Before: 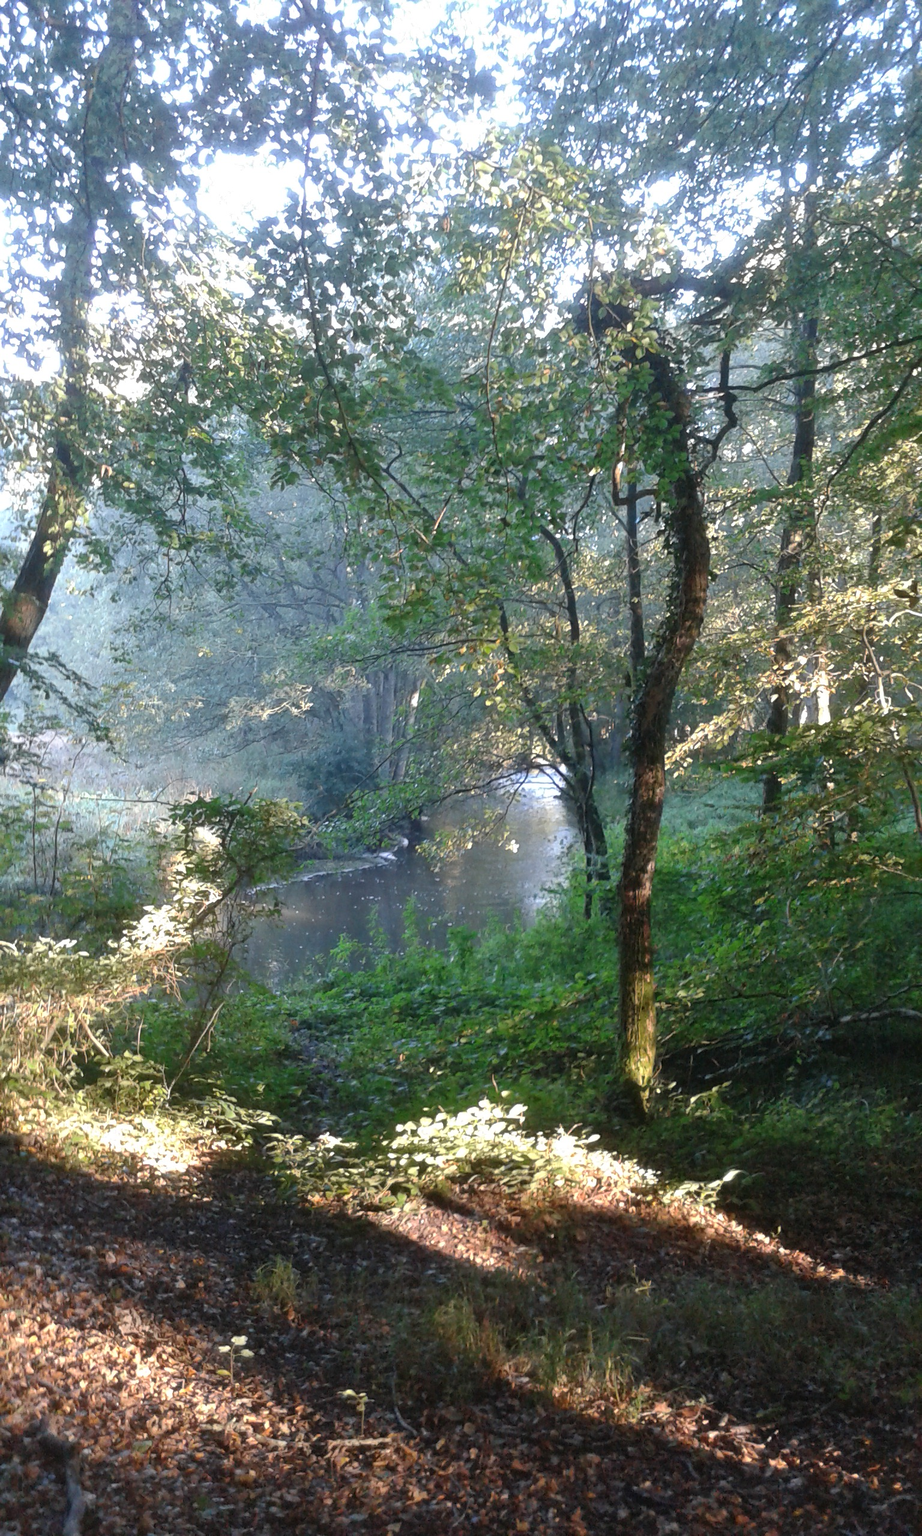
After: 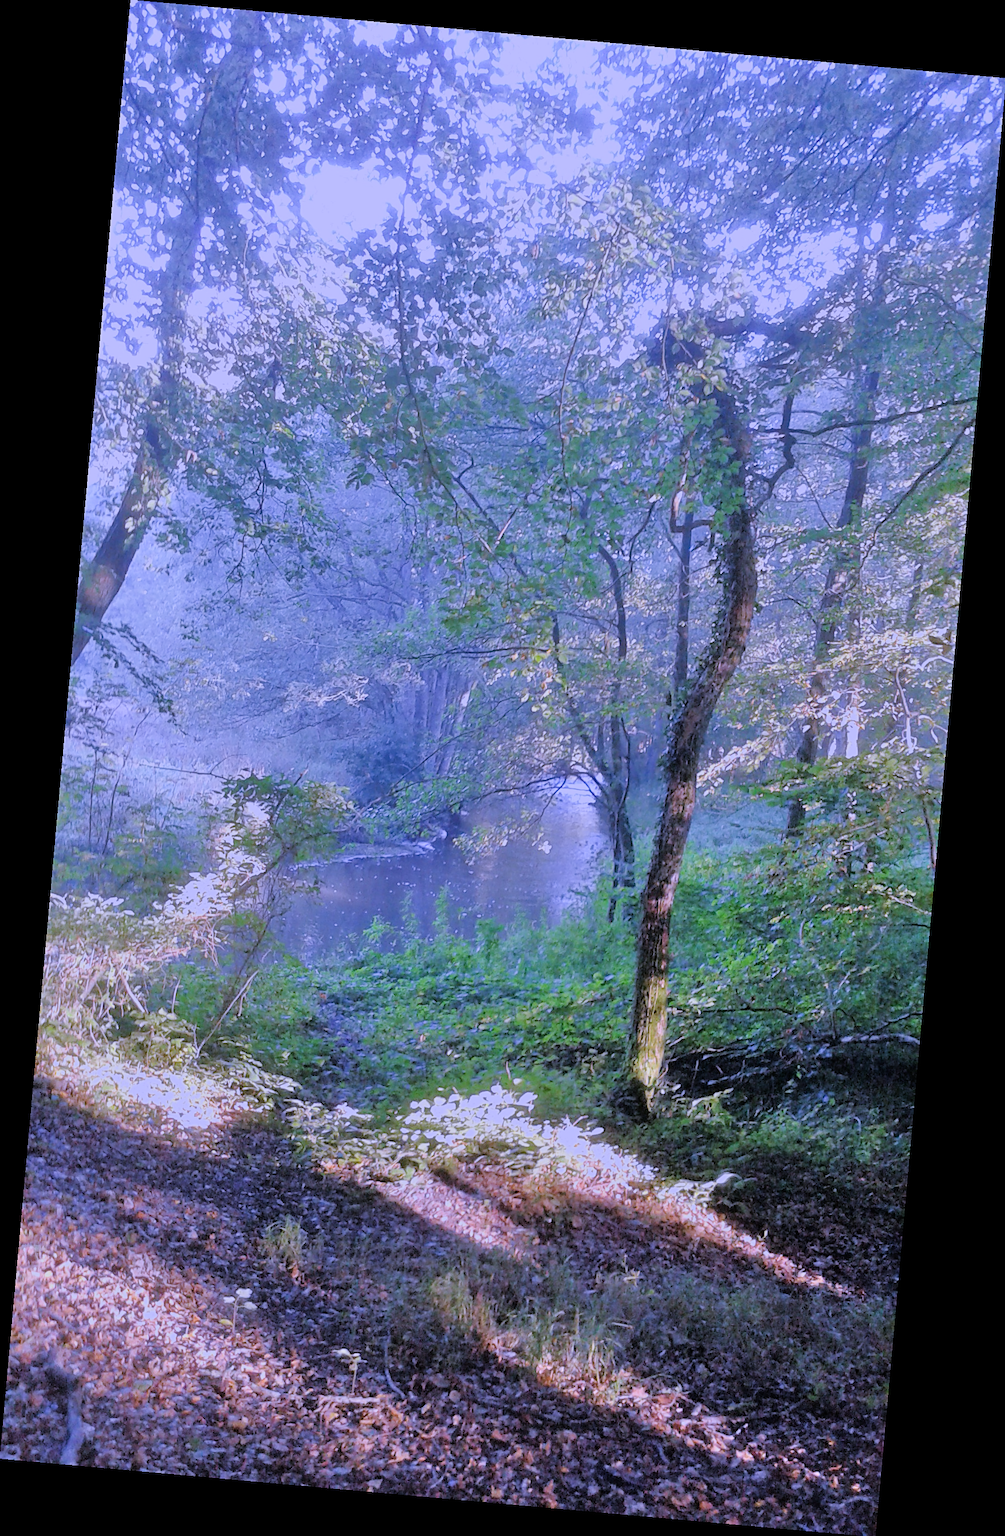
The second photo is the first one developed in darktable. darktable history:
filmic rgb: black relative exposure -7.65 EV, white relative exposure 4.56 EV, hardness 3.61
sharpen: on, module defaults
tone equalizer: -7 EV 0.15 EV, -6 EV 0.6 EV, -5 EV 1.15 EV, -4 EV 1.33 EV, -3 EV 1.15 EV, -2 EV 0.6 EV, -1 EV 0.15 EV, mask exposure compensation -0.5 EV
white balance: red 0.98, blue 1.61
rotate and perspective: rotation 5.12°, automatic cropping off
